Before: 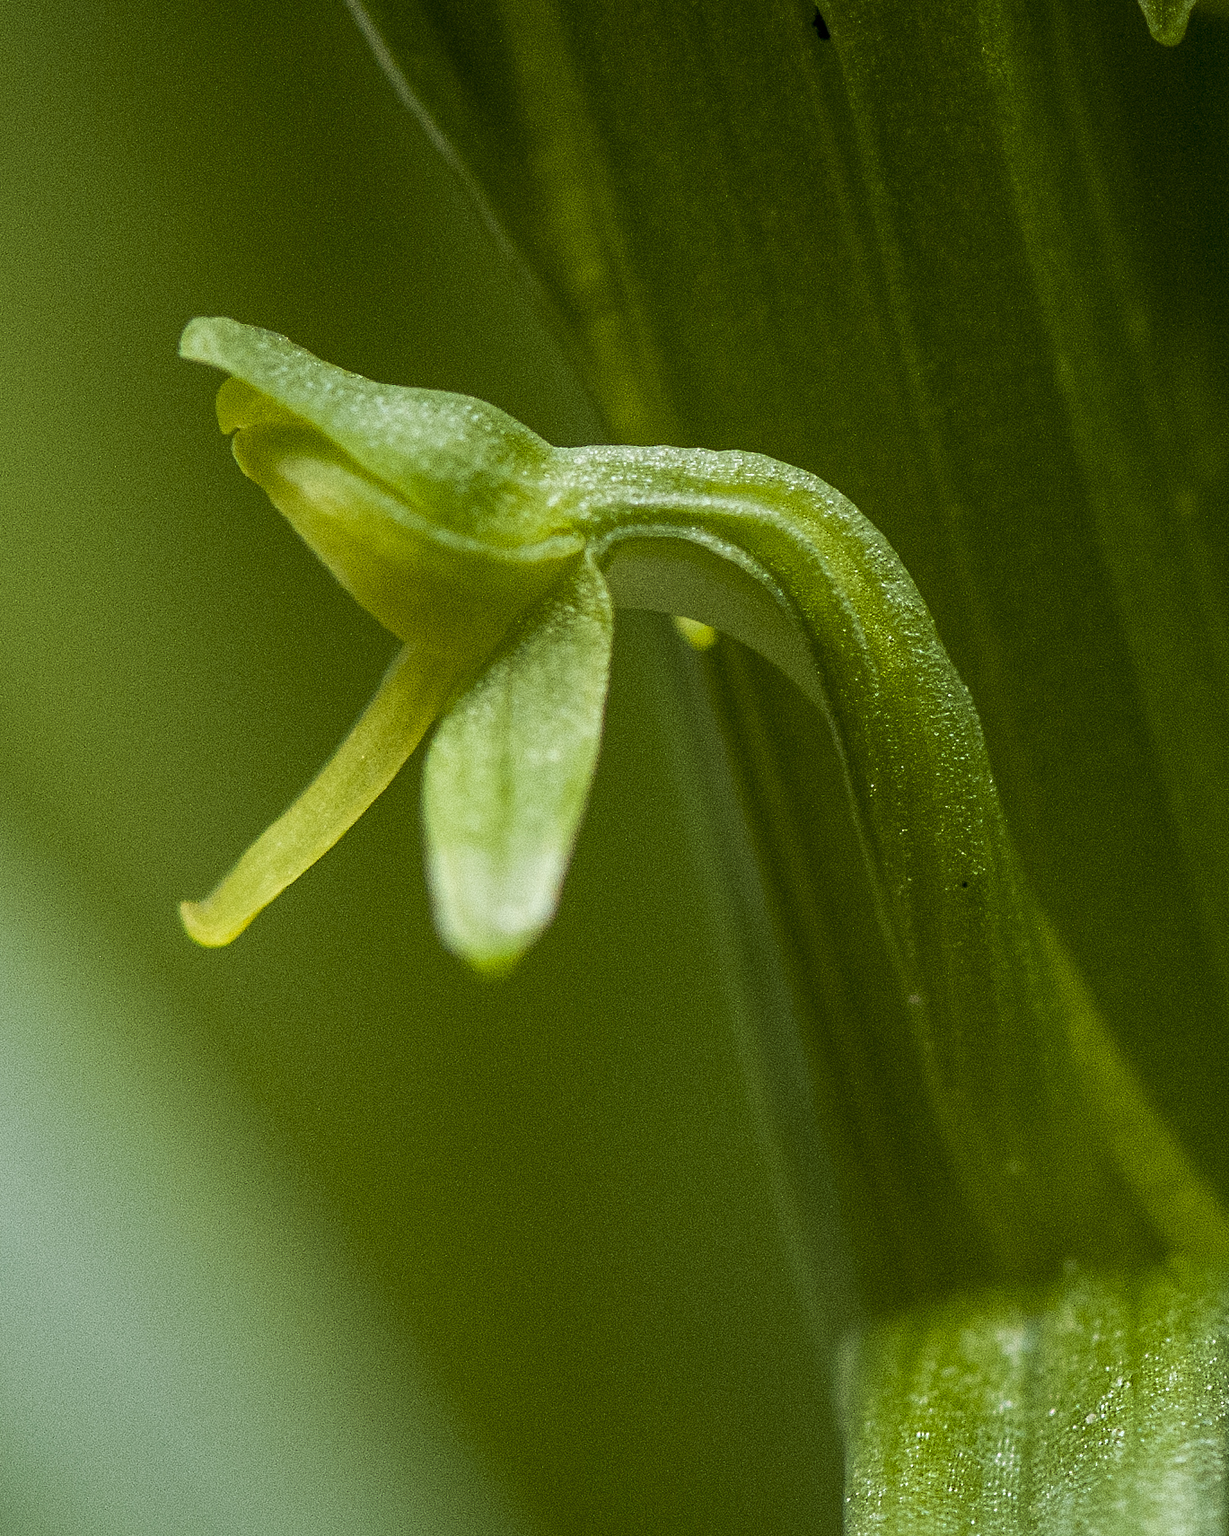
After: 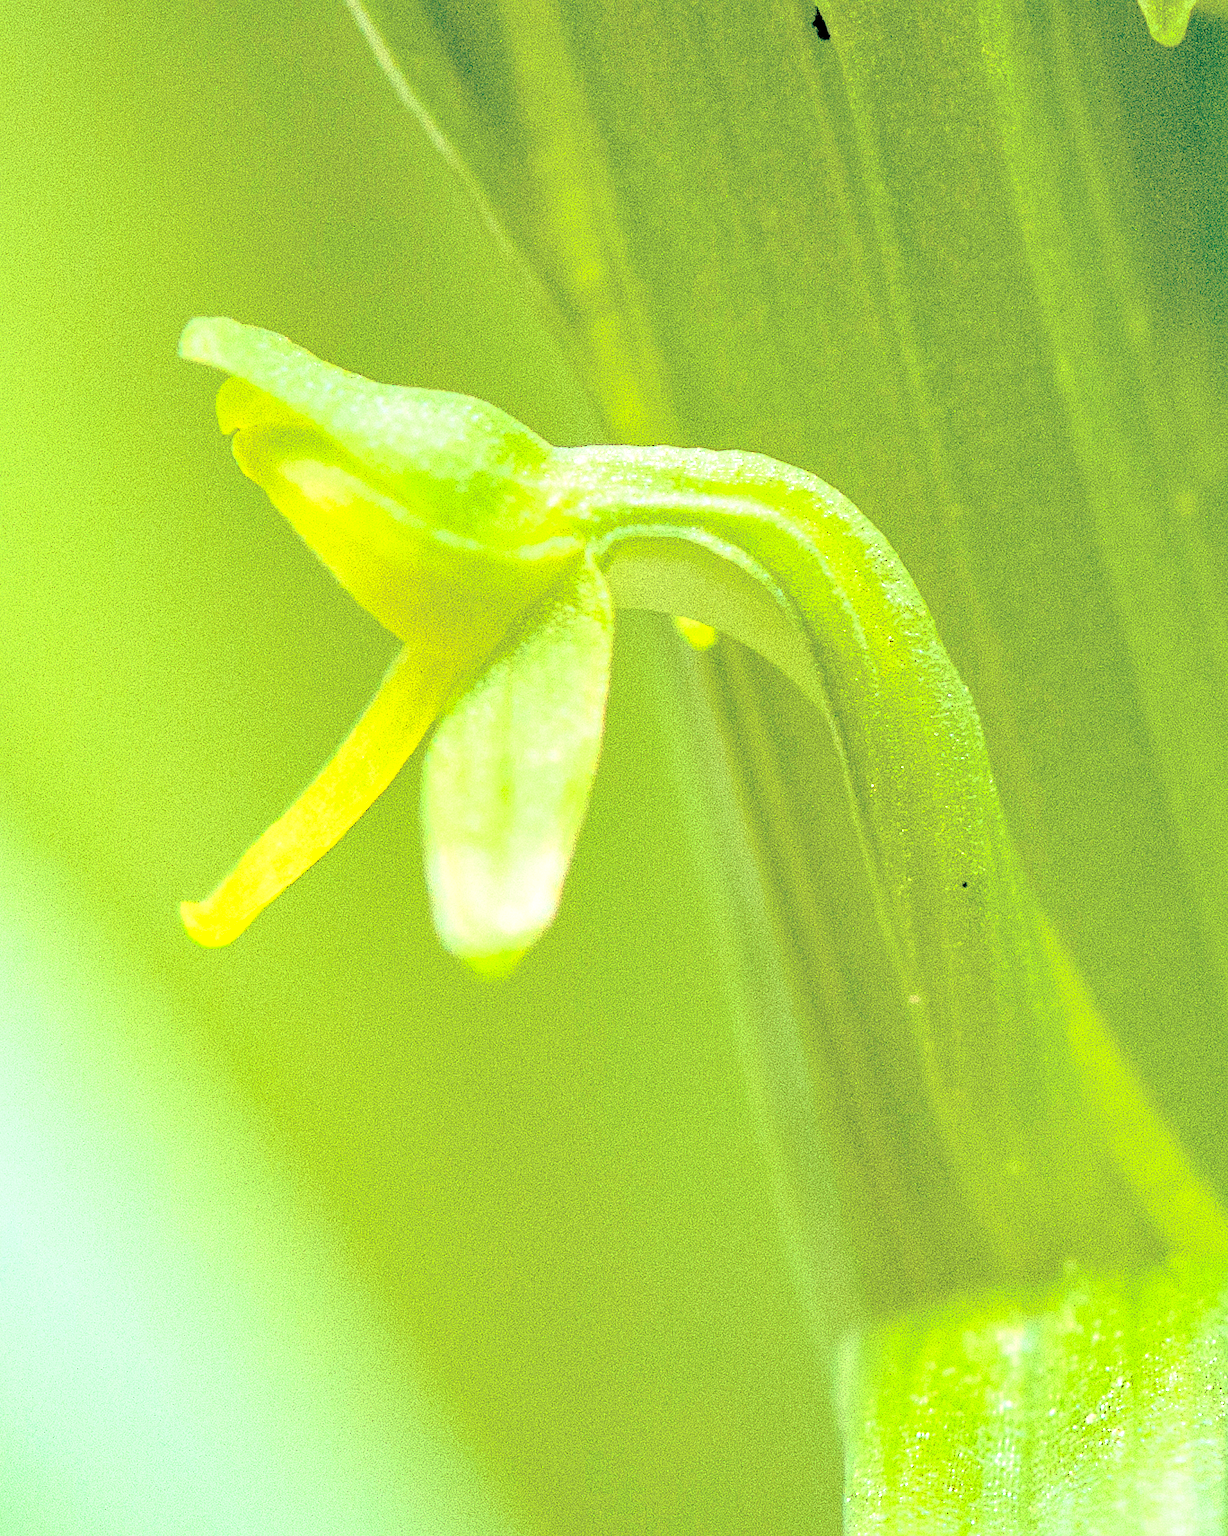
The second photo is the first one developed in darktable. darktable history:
shadows and highlights: shadows 37.27, highlights -28.18, soften with gaussian
grain: coarseness 0.09 ISO
exposure: black level correction 0.001, exposure 1.84 EV, compensate highlight preservation false
contrast brightness saturation: brightness 1
sharpen: amount 0.2
